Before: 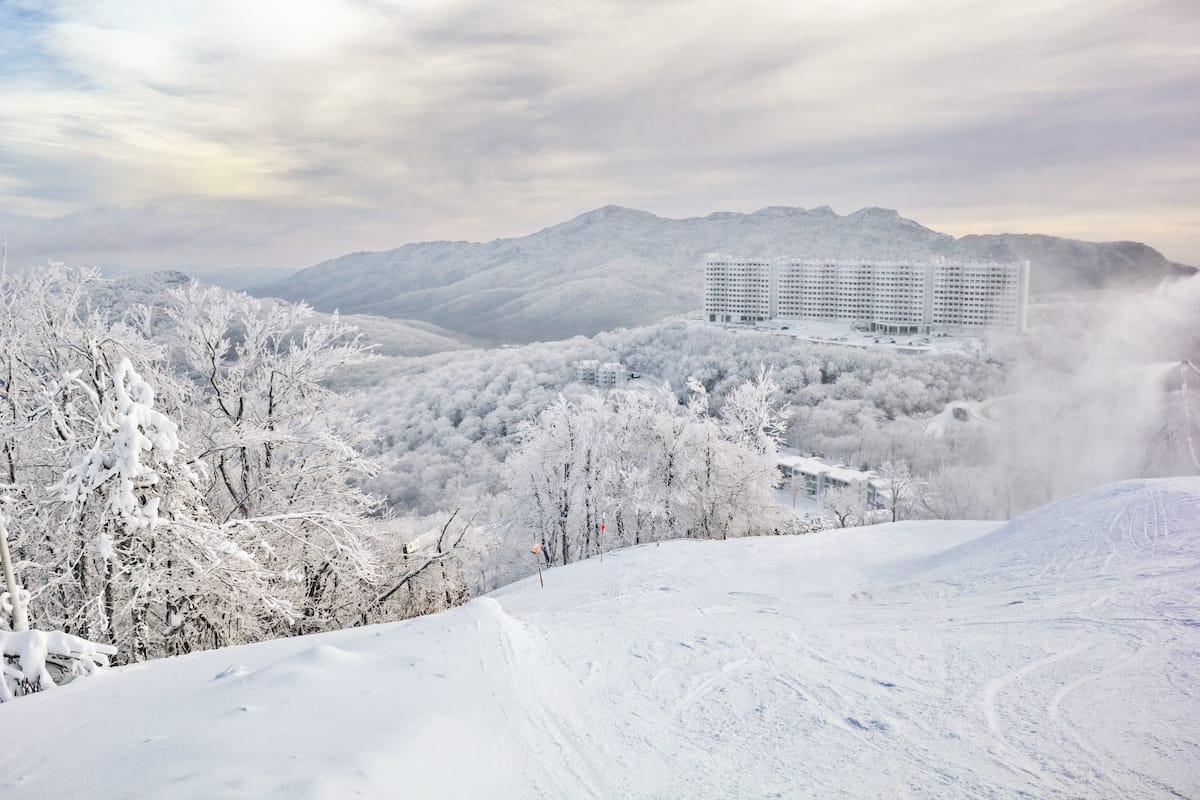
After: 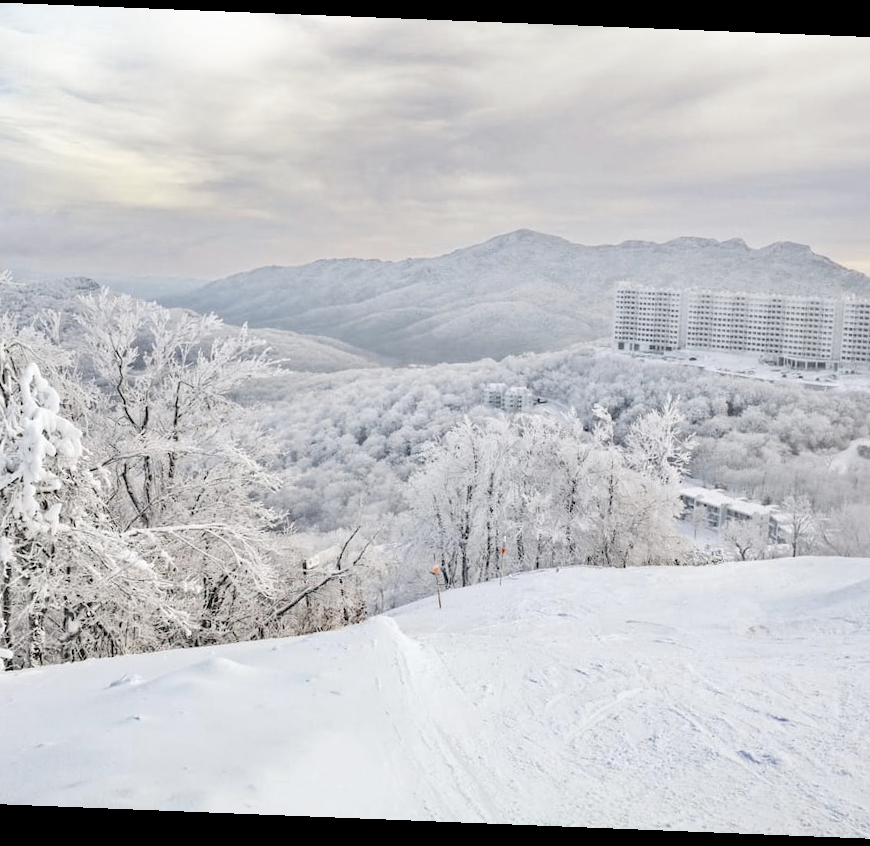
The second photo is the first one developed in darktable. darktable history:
crop and rotate: left 9.061%, right 20.142%
rotate and perspective: rotation 2.27°, automatic cropping off
color zones: curves: ch0 [(0, 0.5) (0.125, 0.4) (0.25, 0.5) (0.375, 0.4) (0.5, 0.4) (0.625, 0.6) (0.75, 0.6) (0.875, 0.5)]; ch1 [(0, 0.35) (0.125, 0.45) (0.25, 0.35) (0.375, 0.35) (0.5, 0.35) (0.625, 0.35) (0.75, 0.45) (0.875, 0.35)]; ch2 [(0, 0.6) (0.125, 0.5) (0.25, 0.5) (0.375, 0.6) (0.5, 0.6) (0.625, 0.5) (0.75, 0.5) (0.875, 0.5)]
